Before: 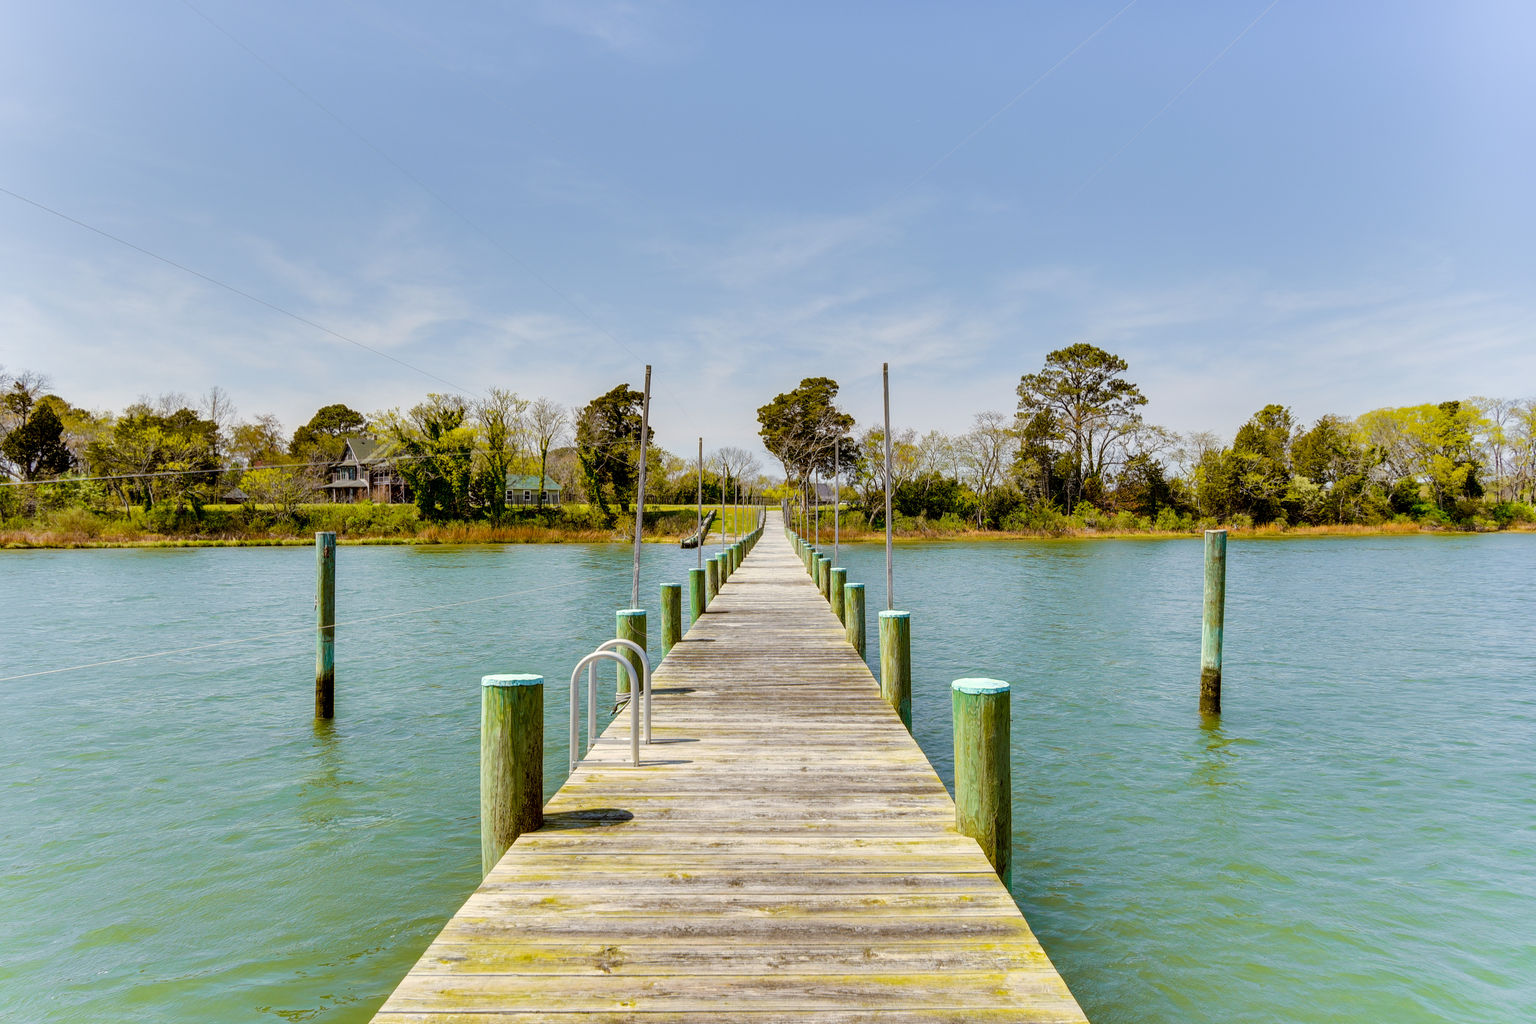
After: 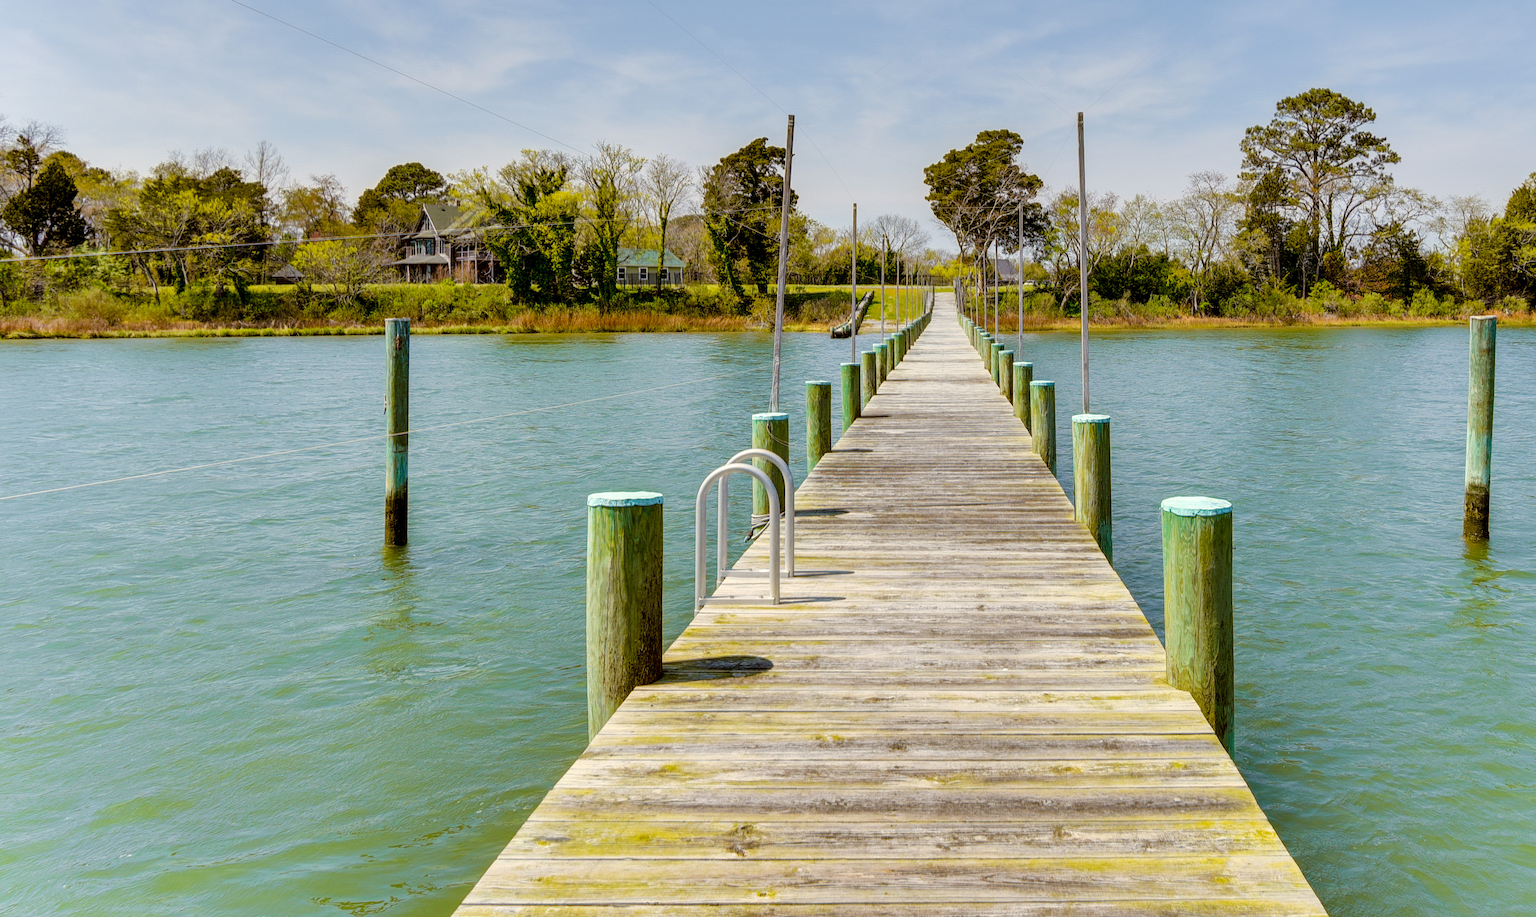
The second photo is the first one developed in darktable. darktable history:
crop: top 26.497%, right 17.996%
